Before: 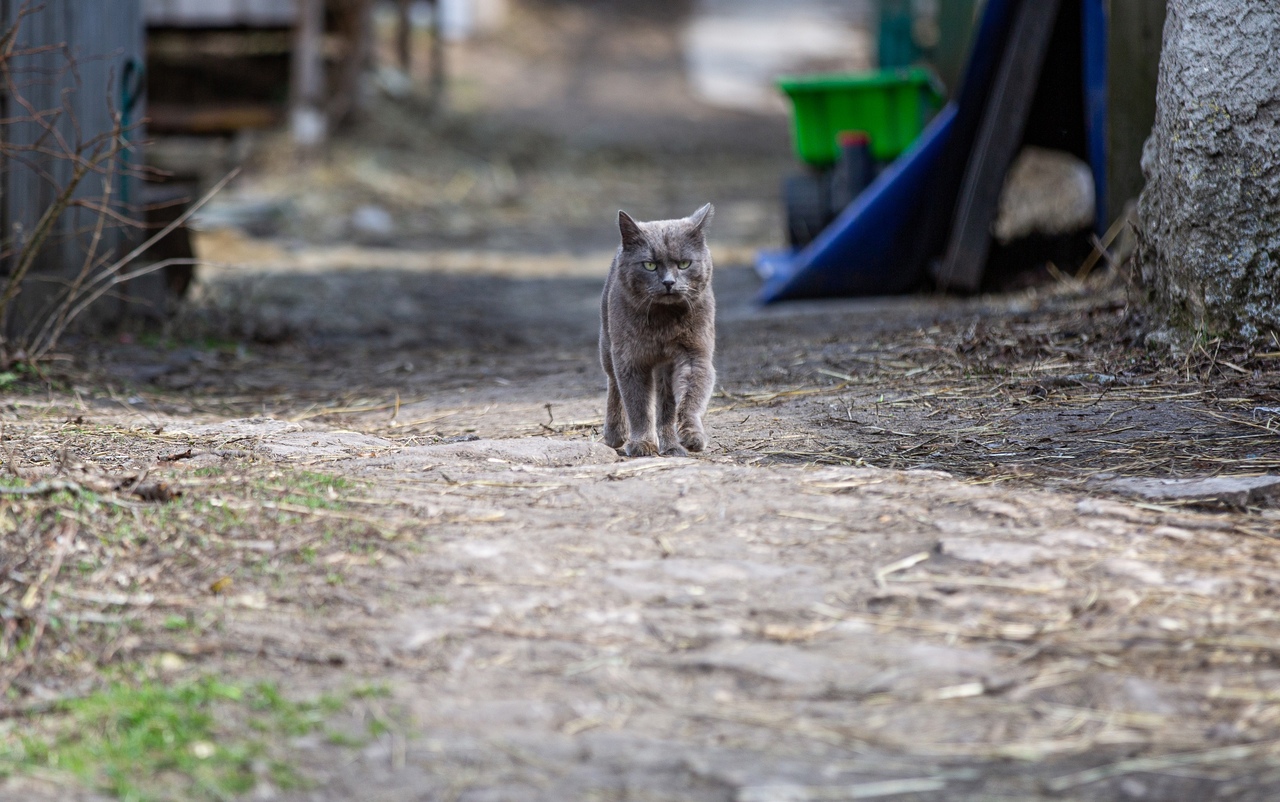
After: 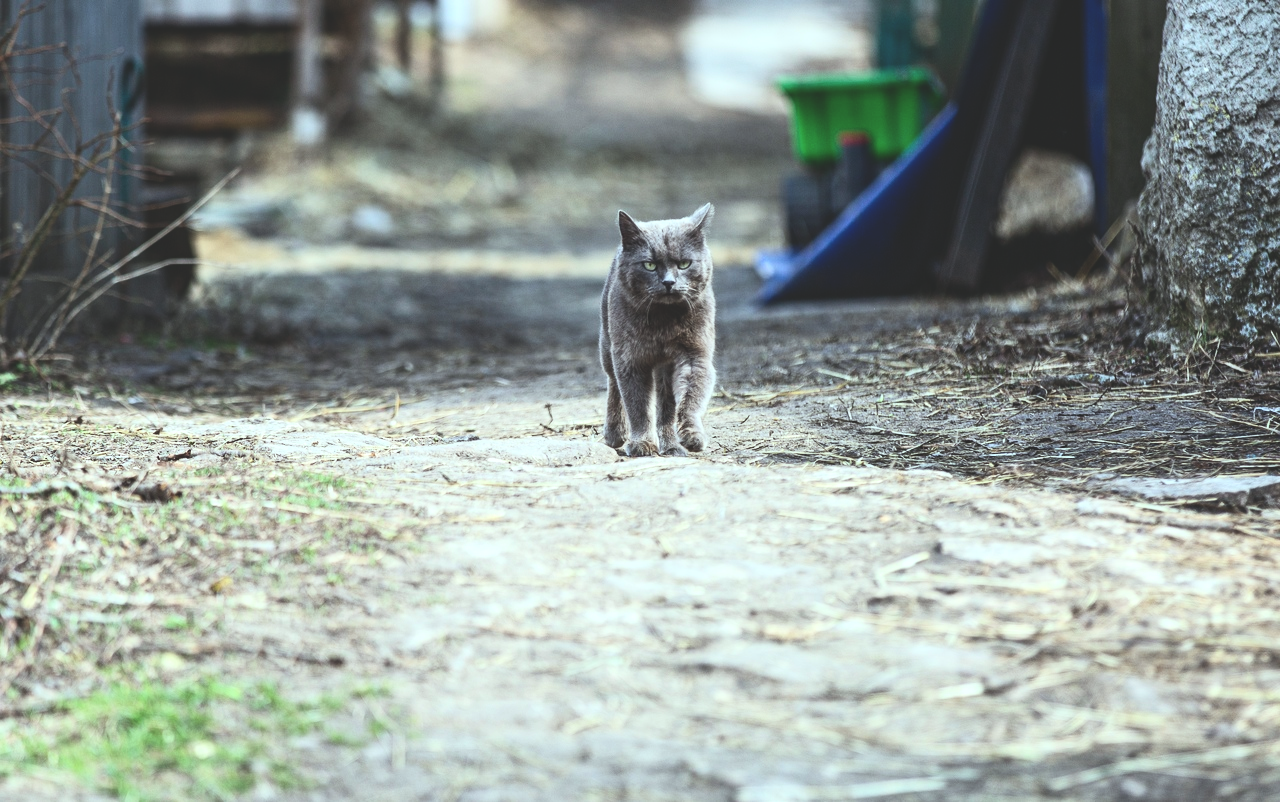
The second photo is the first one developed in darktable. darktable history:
color balance rgb: power › luminance 1.586%, highlights gain › luminance 20.238%, highlights gain › chroma 2.779%, highlights gain › hue 175.68°, perceptual saturation grading › global saturation -1.975%, perceptual saturation grading › highlights -7.929%, perceptual saturation grading › mid-tones 7.426%, perceptual saturation grading › shadows 3.287%, global vibrance 20%
contrast brightness saturation: contrast 0.281
exposure: black level correction -0.04, exposure 0.059 EV, compensate exposure bias true, compensate highlight preservation false
